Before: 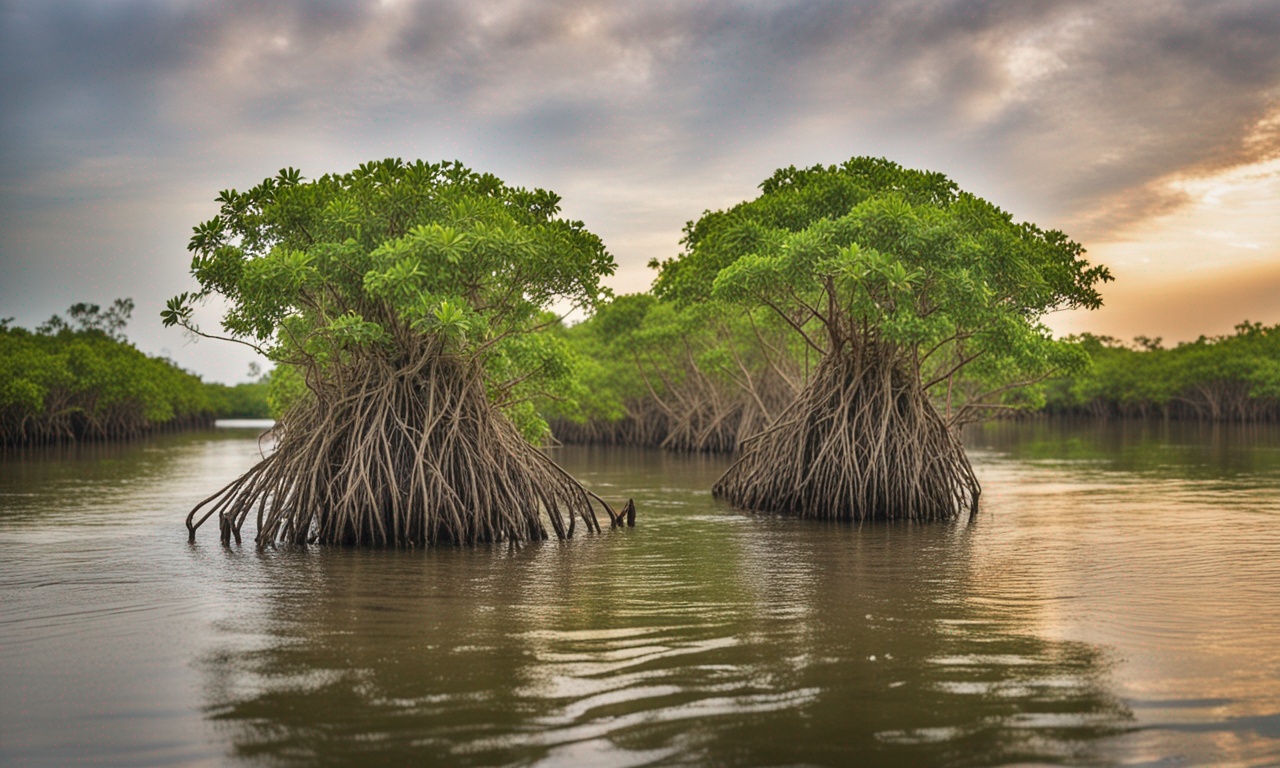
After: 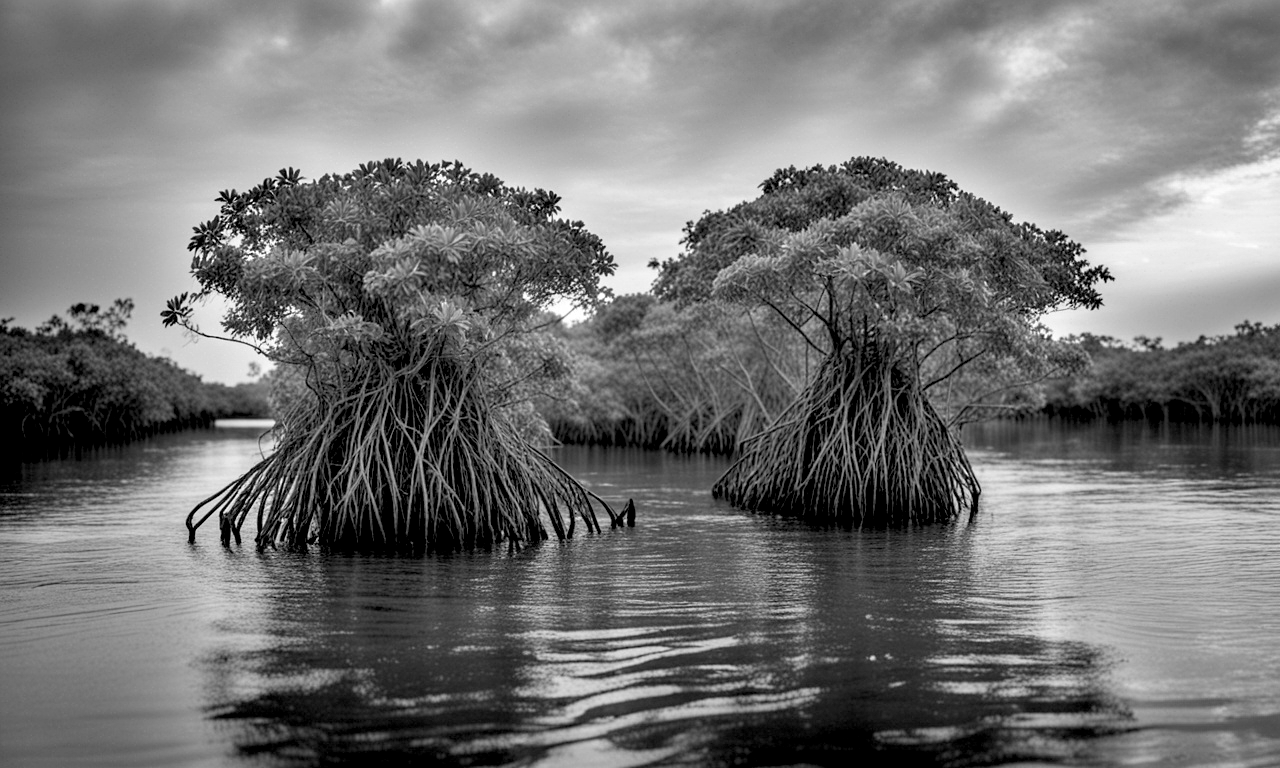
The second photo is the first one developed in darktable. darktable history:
rgb levels: levels [[0.034, 0.472, 0.904], [0, 0.5, 1], [0, 0.5, 1]]
rotate and perspective: crop left 0, crop top 0
color zones: curves: ch1 [(0, -0.014) (0.143, -0.013) (0.286, -0.013) (0.429, -0.016) (0.571, -0.019) (0.714, -0.015) (0.857, 0.002) (1, -0.014)]
